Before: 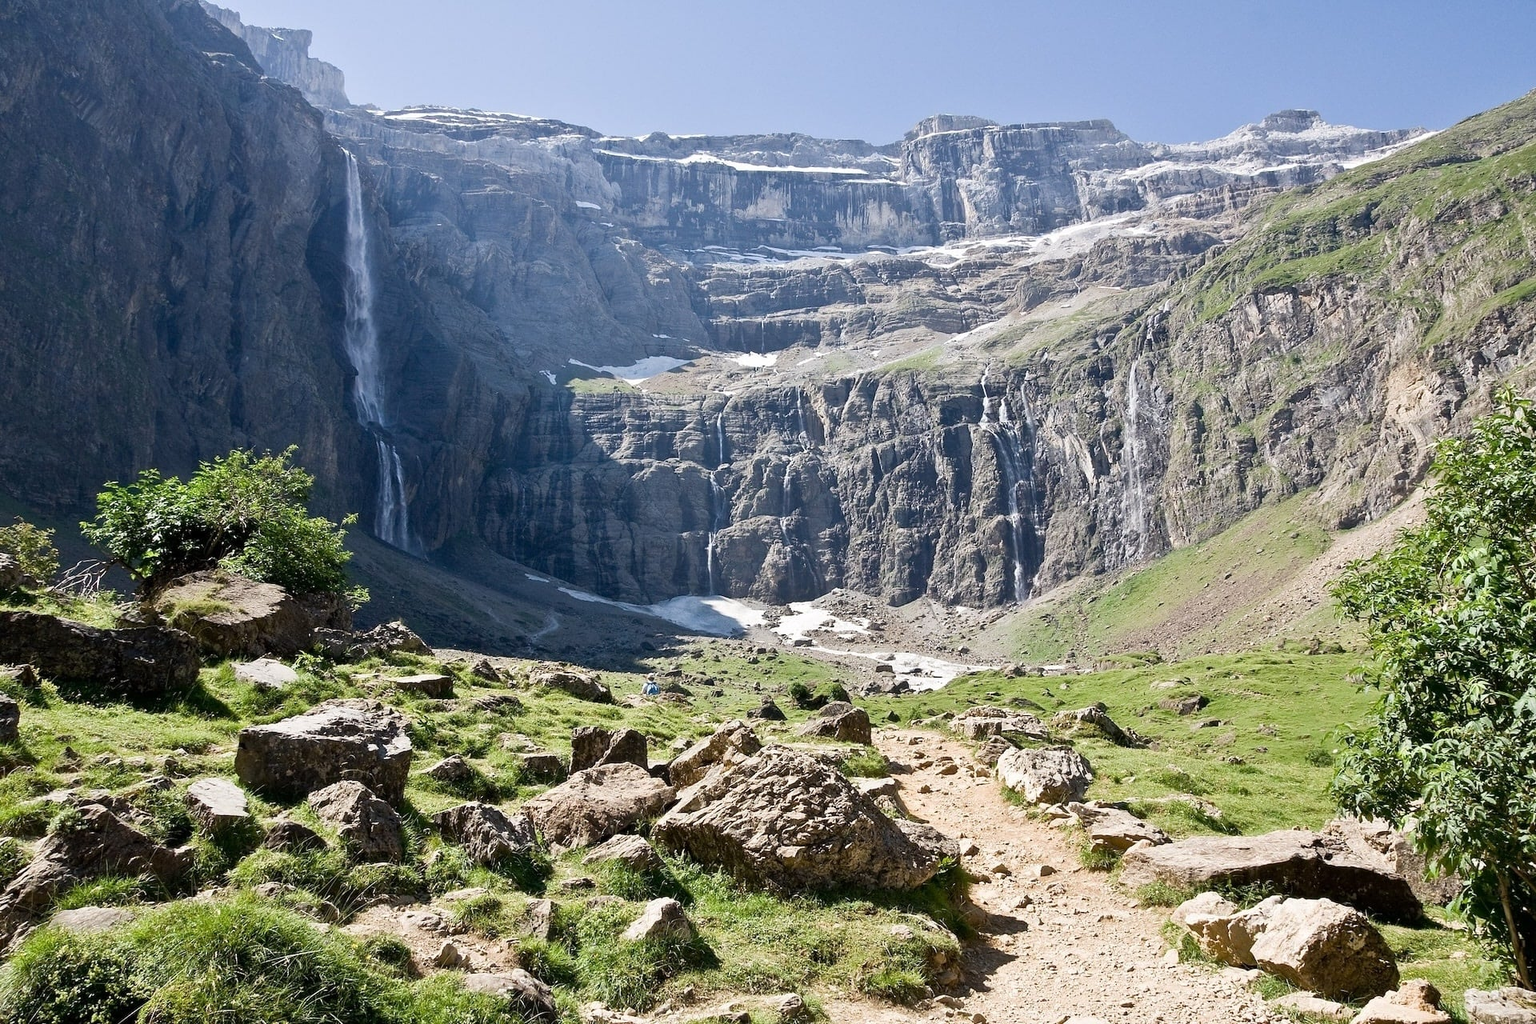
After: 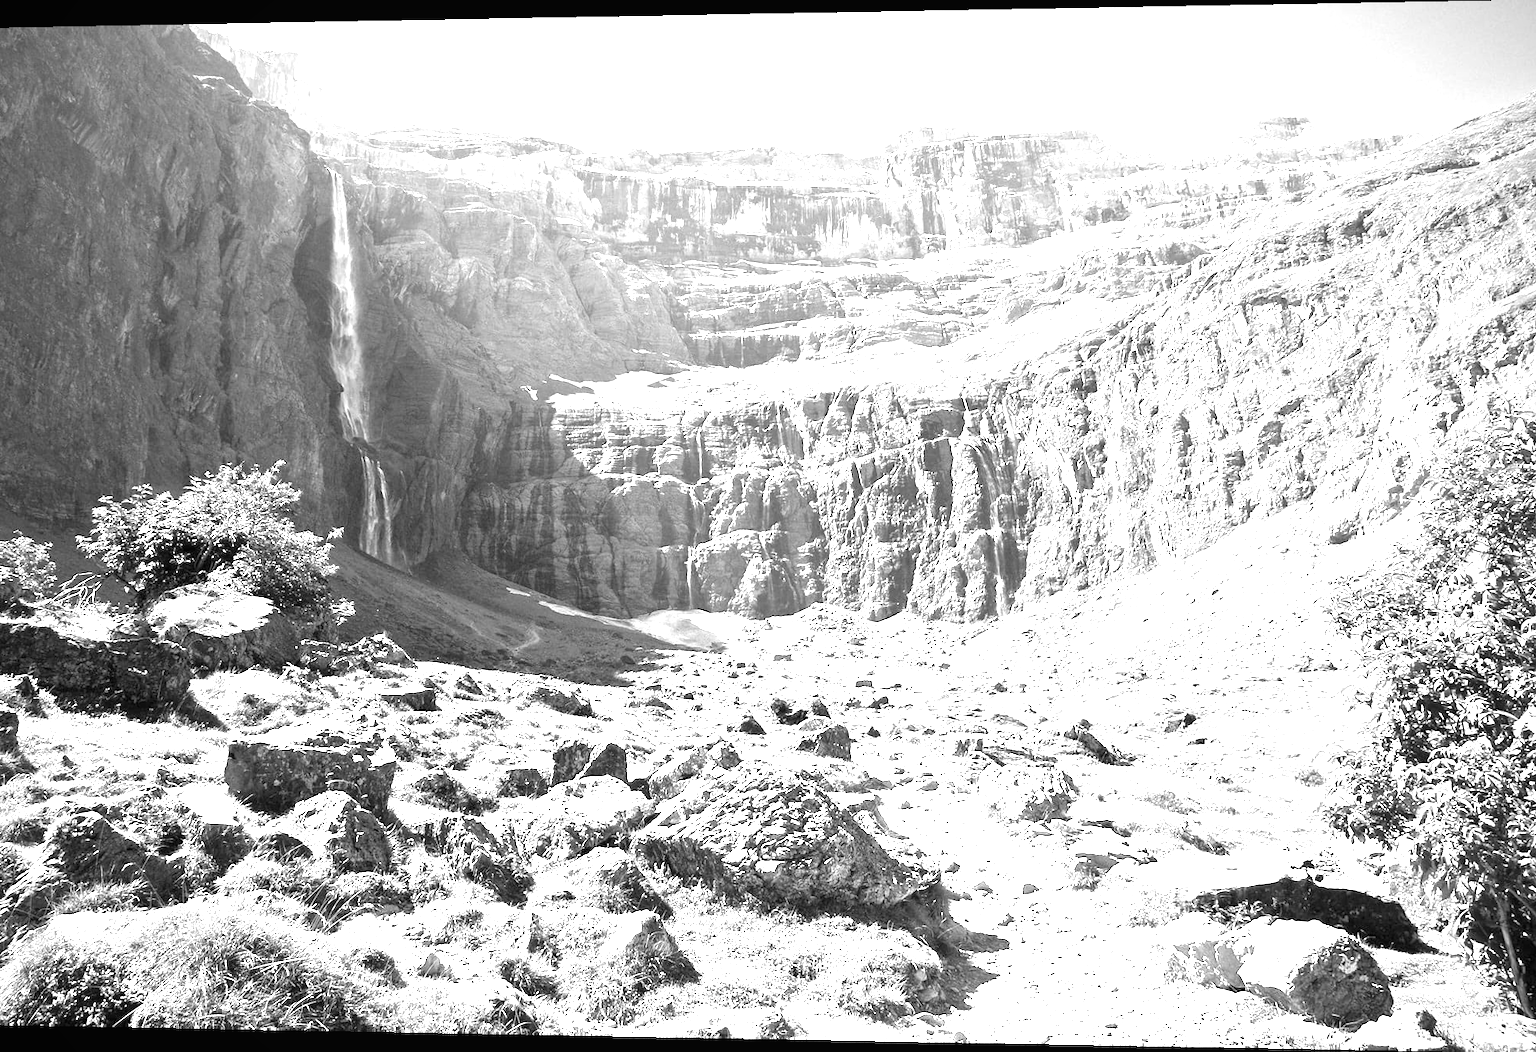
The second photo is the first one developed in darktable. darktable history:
exposure: black level correction 0, exposure 1.975 EV, compensate exposure bias true, compensate highlight preservation false
rotate and perspective: lens shift (horizontal) -0.055, automatic cropping off
vignetting: on, module defaults
white balance: red 1.467, blue 0.684
monochrome: a 32, b 64, size 2.3
color balance rgb: shadows lift › chroma 1%, shadows lift › hue 113°, highlights gain › chroma 0.2%, highlights gain › hue 333°, perceptual saturation grading › global saturation 20%, perceptual saturation grading › highlights -50%, perceptual saturation grading › shadows 25%, contrast -10%
